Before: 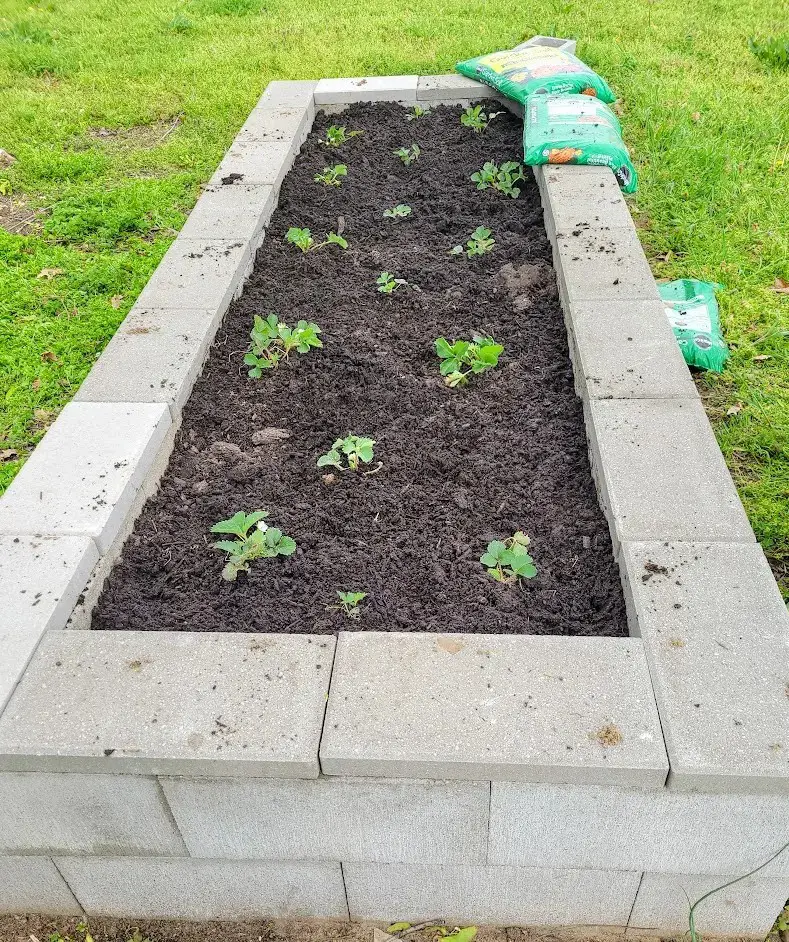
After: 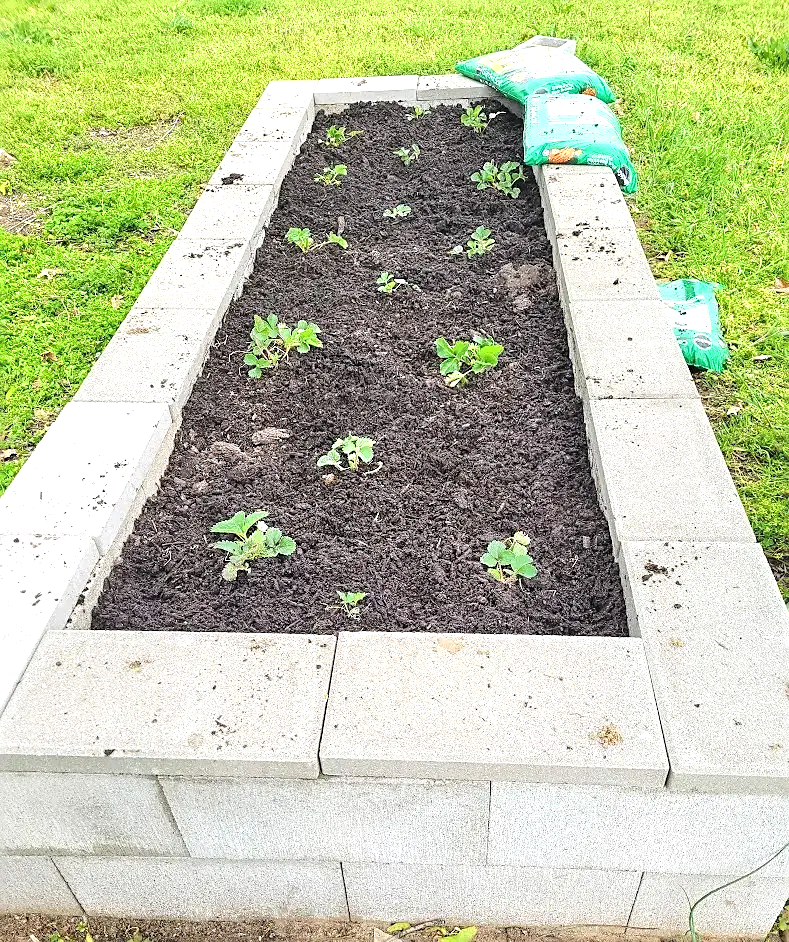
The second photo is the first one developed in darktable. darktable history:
sharpen: on, module defaults
exposure: black level correction -0.005, exposure 0.622 EV, compensate highlight preservation false
